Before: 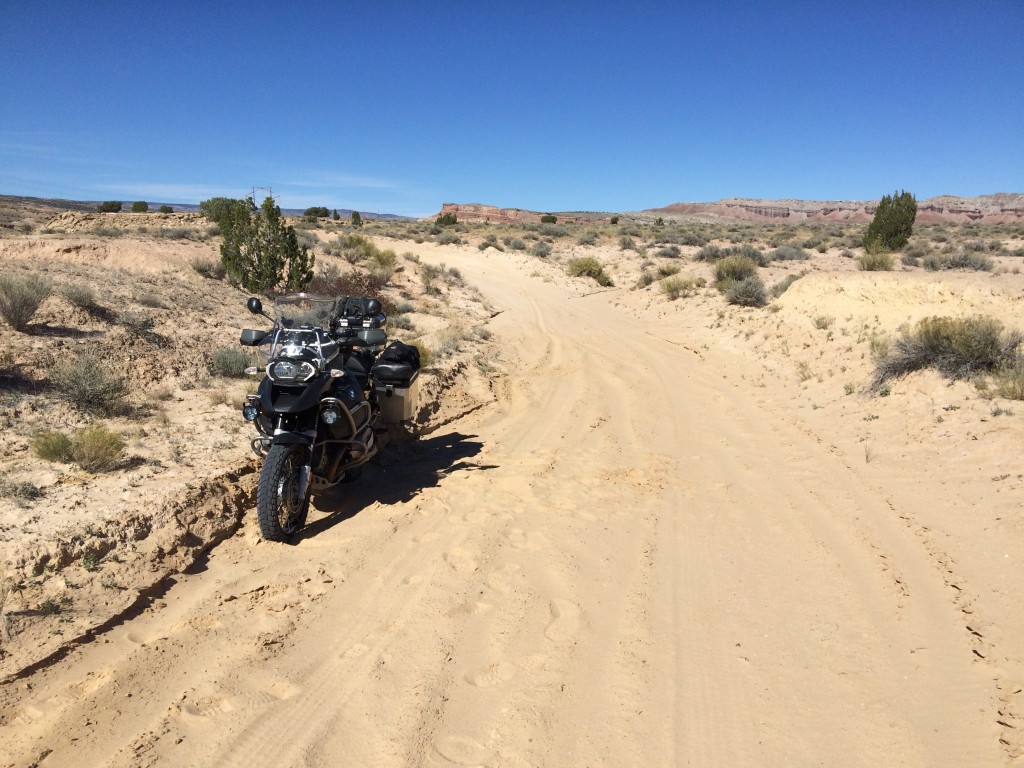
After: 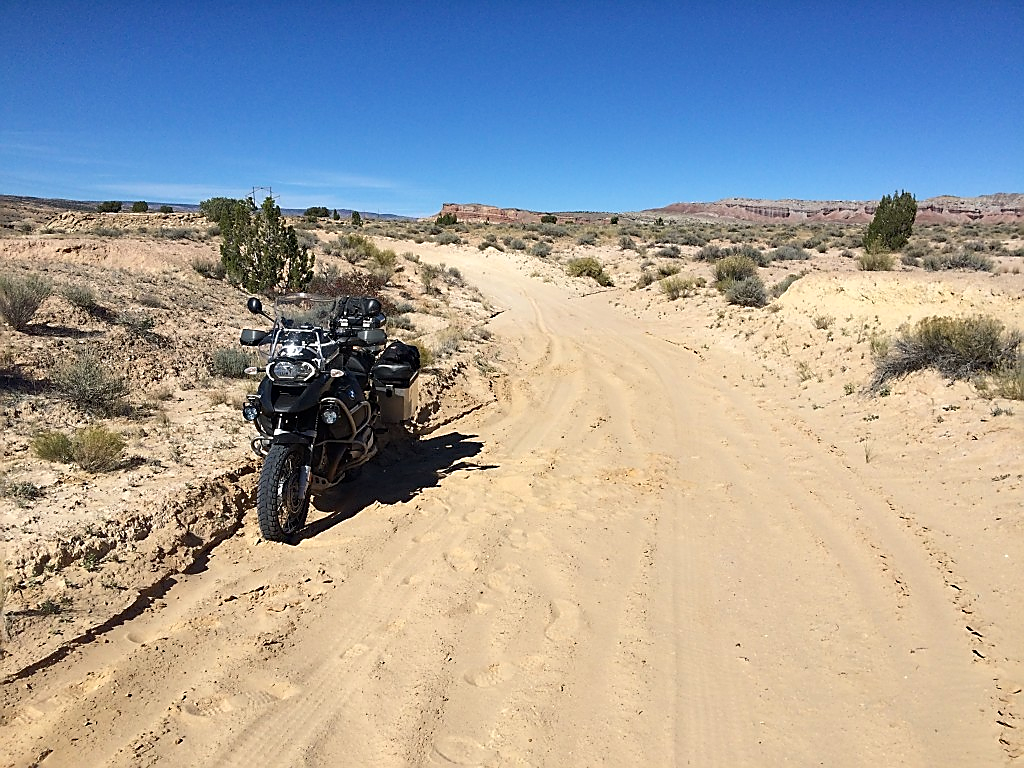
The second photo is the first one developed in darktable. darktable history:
color calibration: illuminant same as pipeline (D50), adaptation none (bypass), x 0.333, y 0.334, temperature 5004.59 K
haze removal: compatibility mode true, adaptive false
sharpen: radius 1.367, amount 1.256, threshold 0.834
